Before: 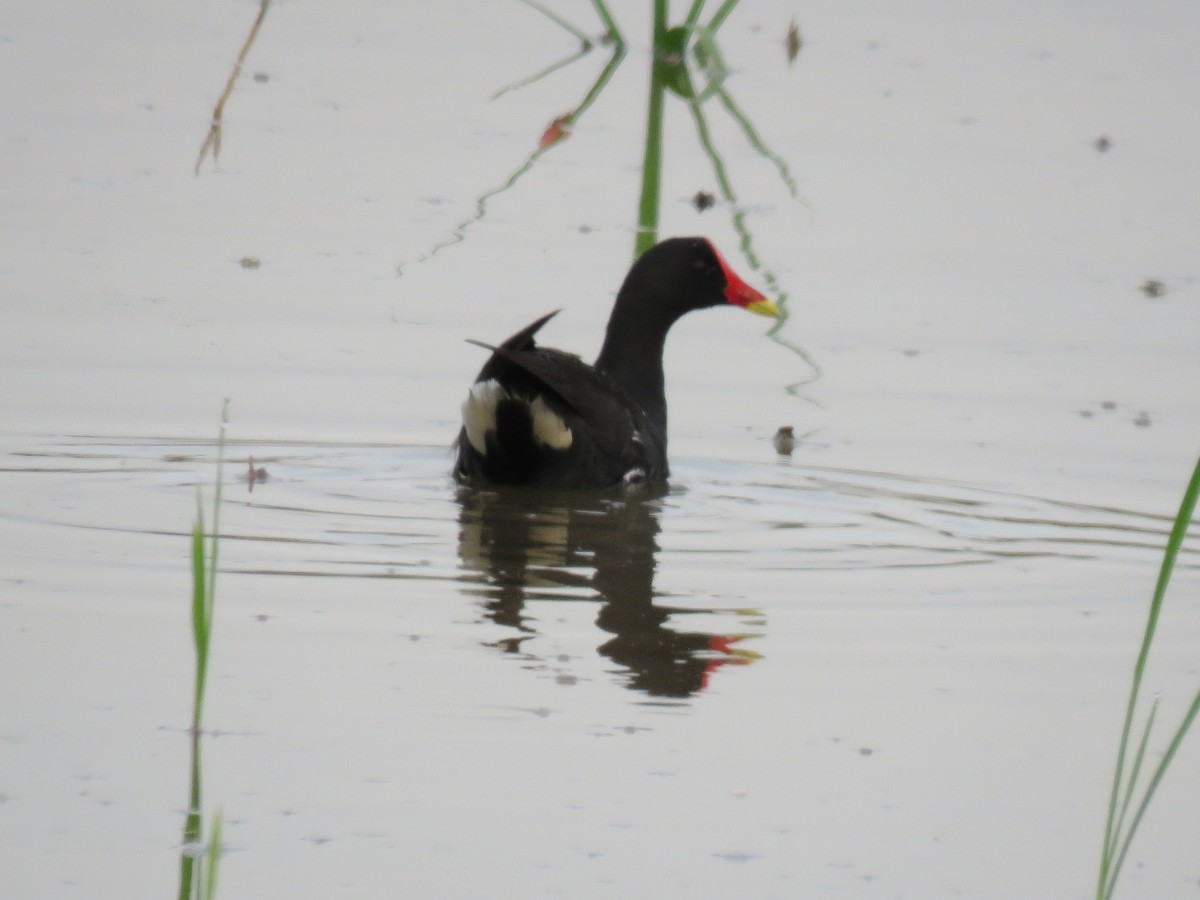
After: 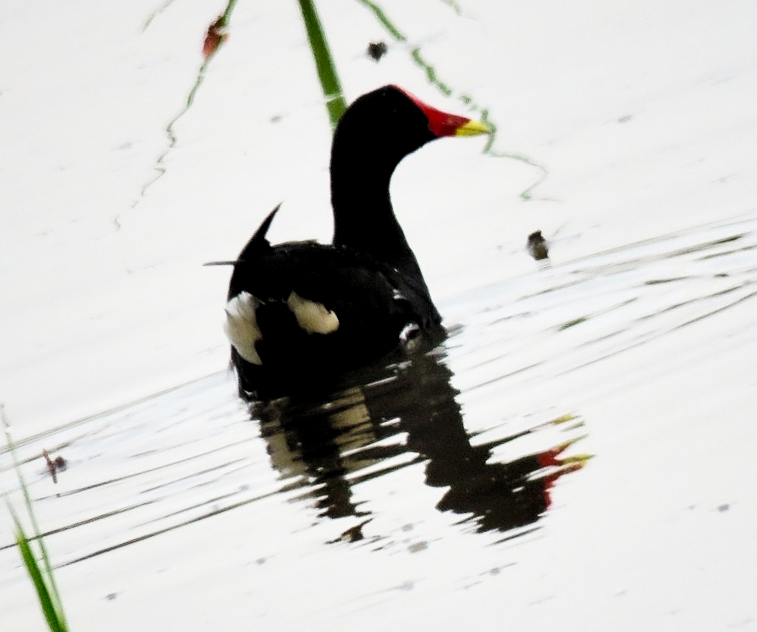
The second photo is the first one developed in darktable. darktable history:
tone equalizer: -8 EV -0.399 EV, -7 EV -0.395 EV, -6 EV -0.347 EV, -5 EV -0.183 EV, -3 EV 0.206 EV, -2 EV 0.318 EV, -1 EV 0.379 EV, +0 EV 0.44 EV, edges refinement/feathering 500, mask exposure compensation -1.57 EV, preserve details no
velvia: on, module defaults
crop and rotate: angle 20.74°, left 6.943%, right 4.204%, bottom 1.144%
levels: levels [0.116, 0.574, 1]
sharpen: on, module defaults
shadows and highlights: low approximation 0.01, soften with gaussian
exposure: black level correction -0.001, exposure 0.079 EV, compensate highlight preservation false
base curve: curves: ch0 [(0, 0) (0.028, 0.03) (0.121, 0.232) (0.46, 0.748) (0.859, 0.968) (1, 1)], preserve colors none
